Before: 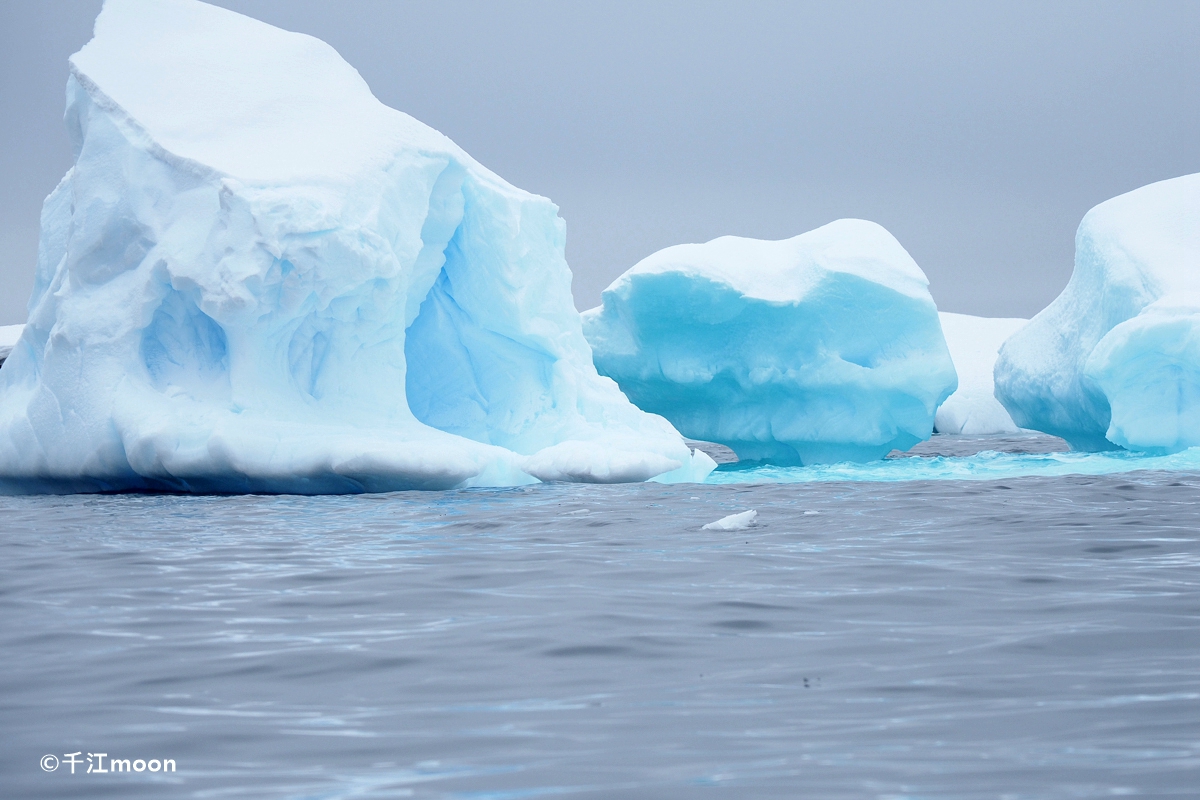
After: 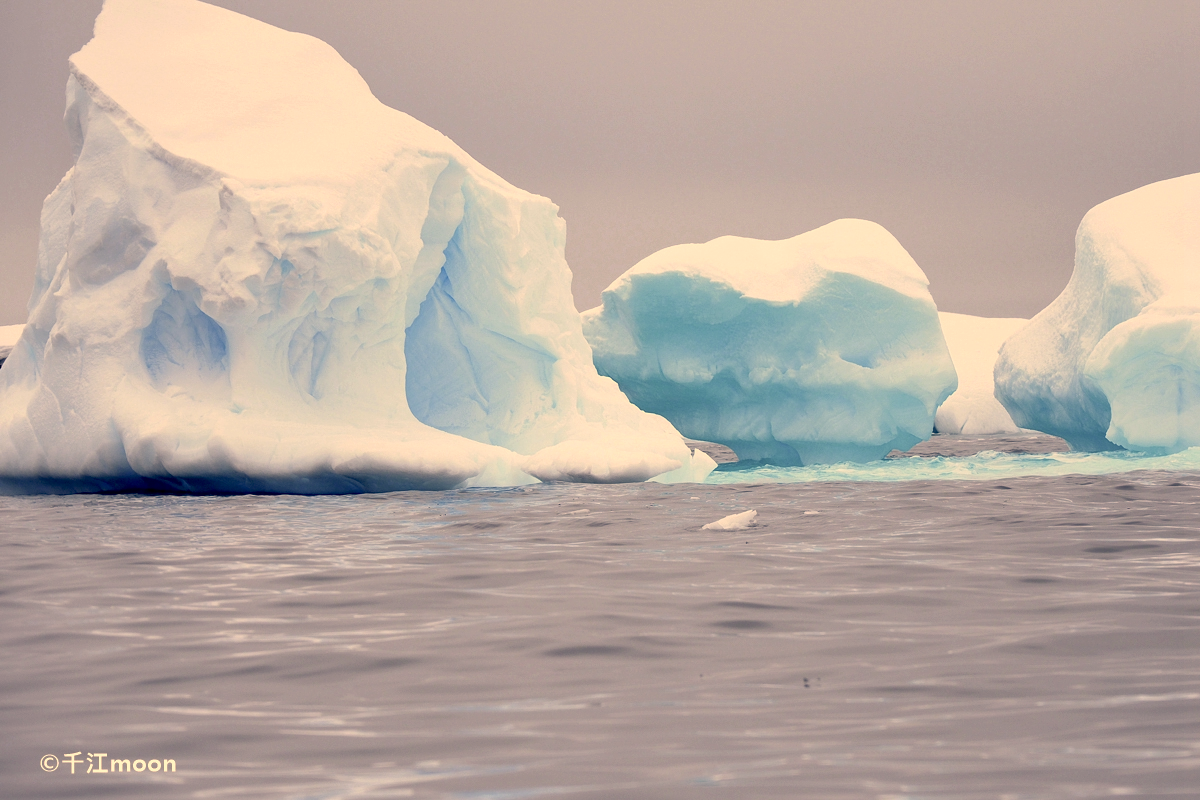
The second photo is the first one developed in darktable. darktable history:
color correction: highlights a* 15, highlights b* 31.55
shadows and highlights: shadows 35, highlights -35, soften with gaussian
exposure: black level correction 0.01, exposure 0.011 EV, compensate highlight preservation false
